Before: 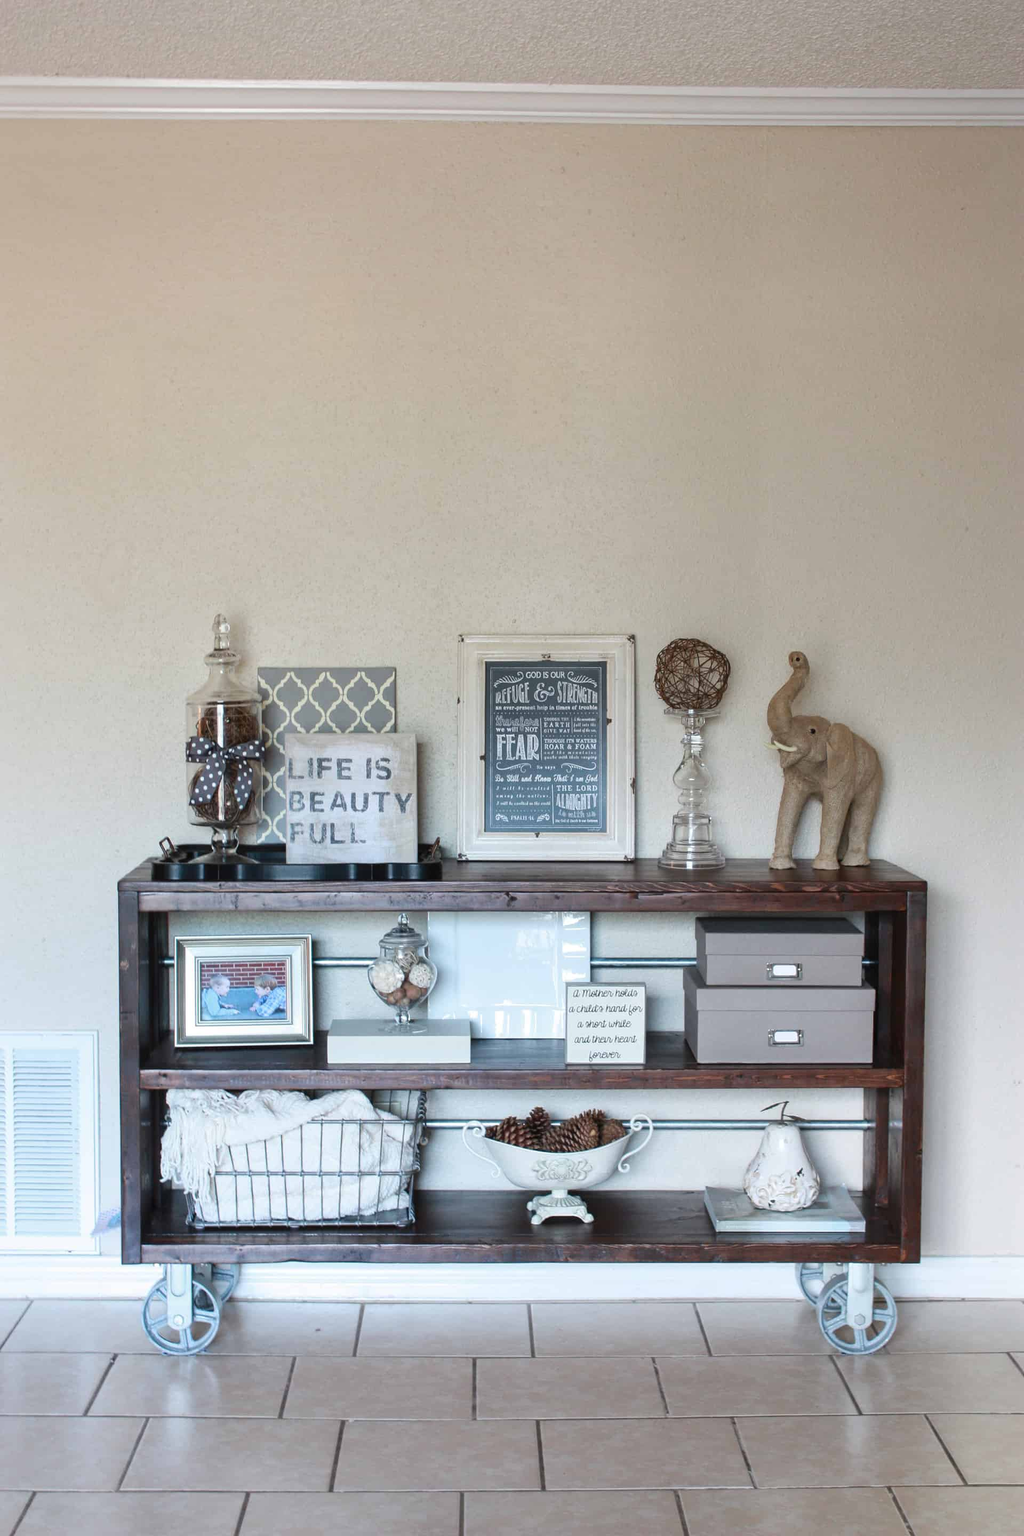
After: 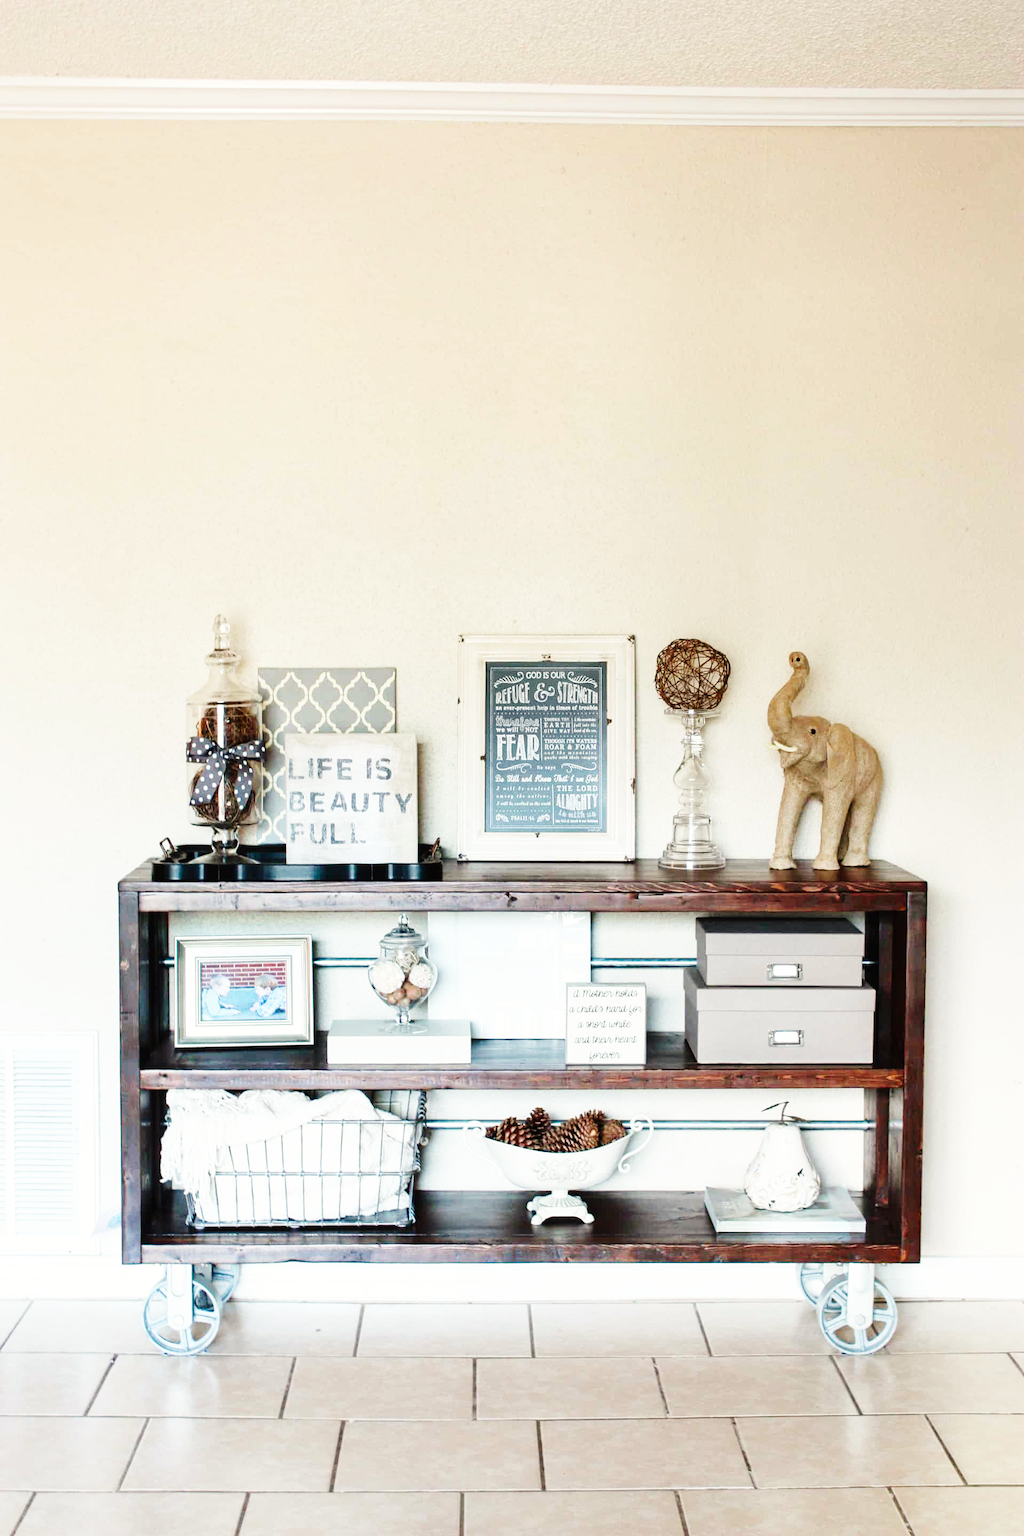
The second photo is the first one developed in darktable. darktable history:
white balance: red 1.029, blue 0.92
base curve: curves: ch0 [(0, 0) (0, 0) (0.002, 0.001) (0.008, 0.003) (0.019, 0.011) (0.037, 0.037) (0.064, 0.11) (0.102, 0.232) (0.152, 0.379) (0.216, 0.524) (0.296, 0.665) (0.394, 0.789) (0.512, 0.881) (0.651, 0.945) (0.813, 0.986) (1, 1)], preserve colors none
